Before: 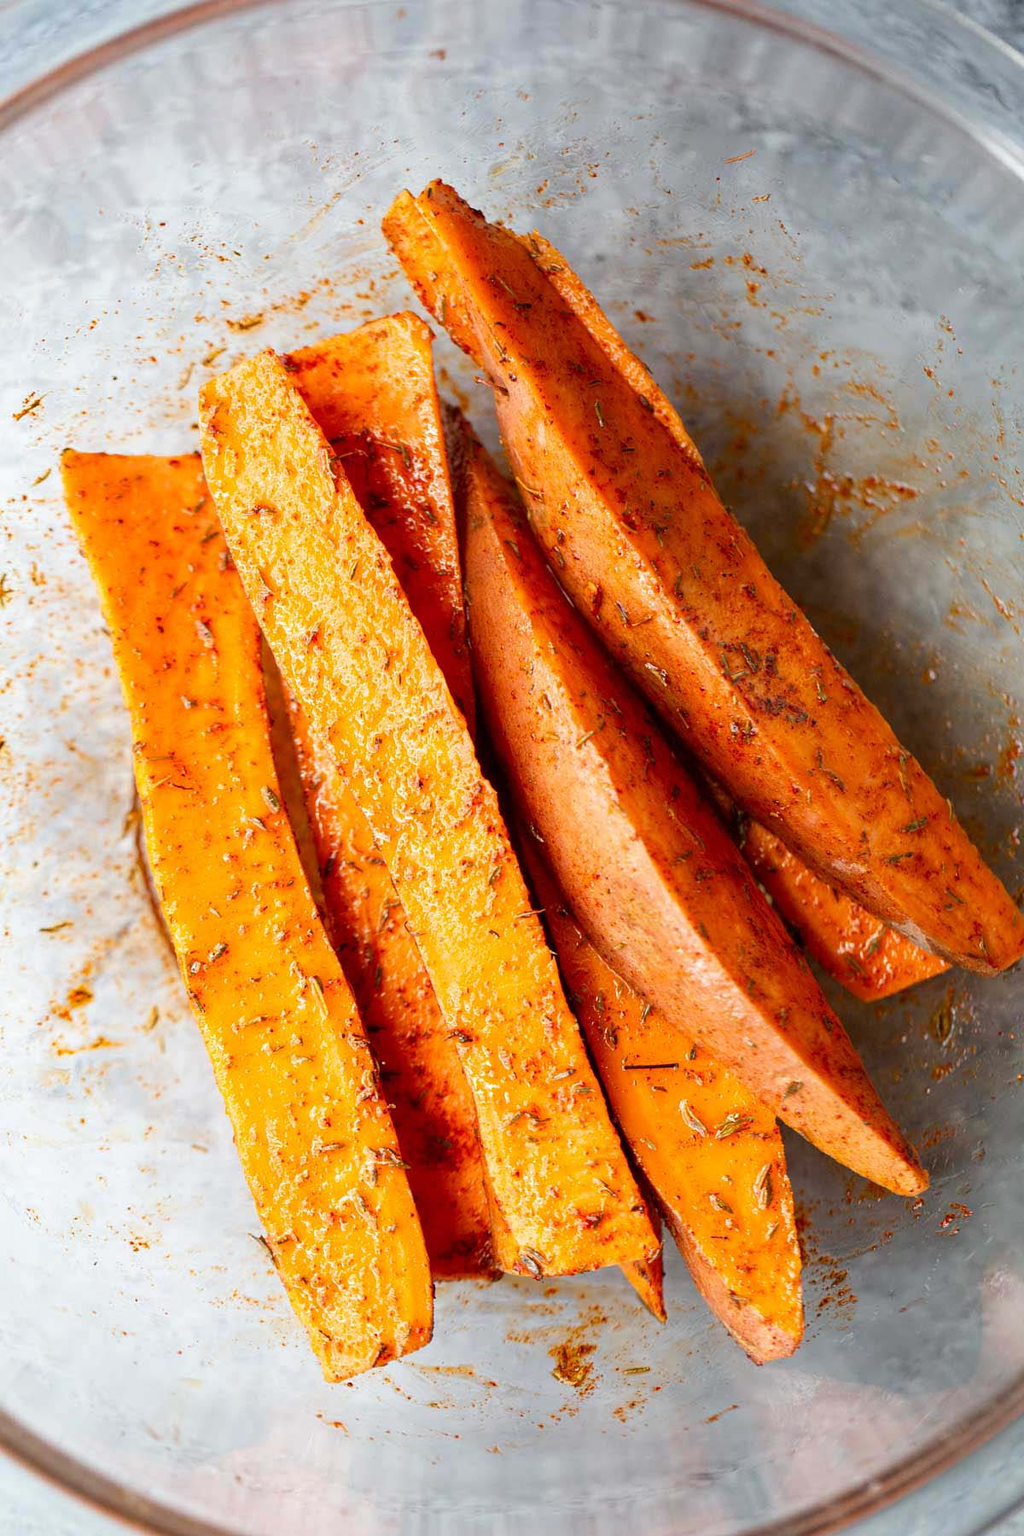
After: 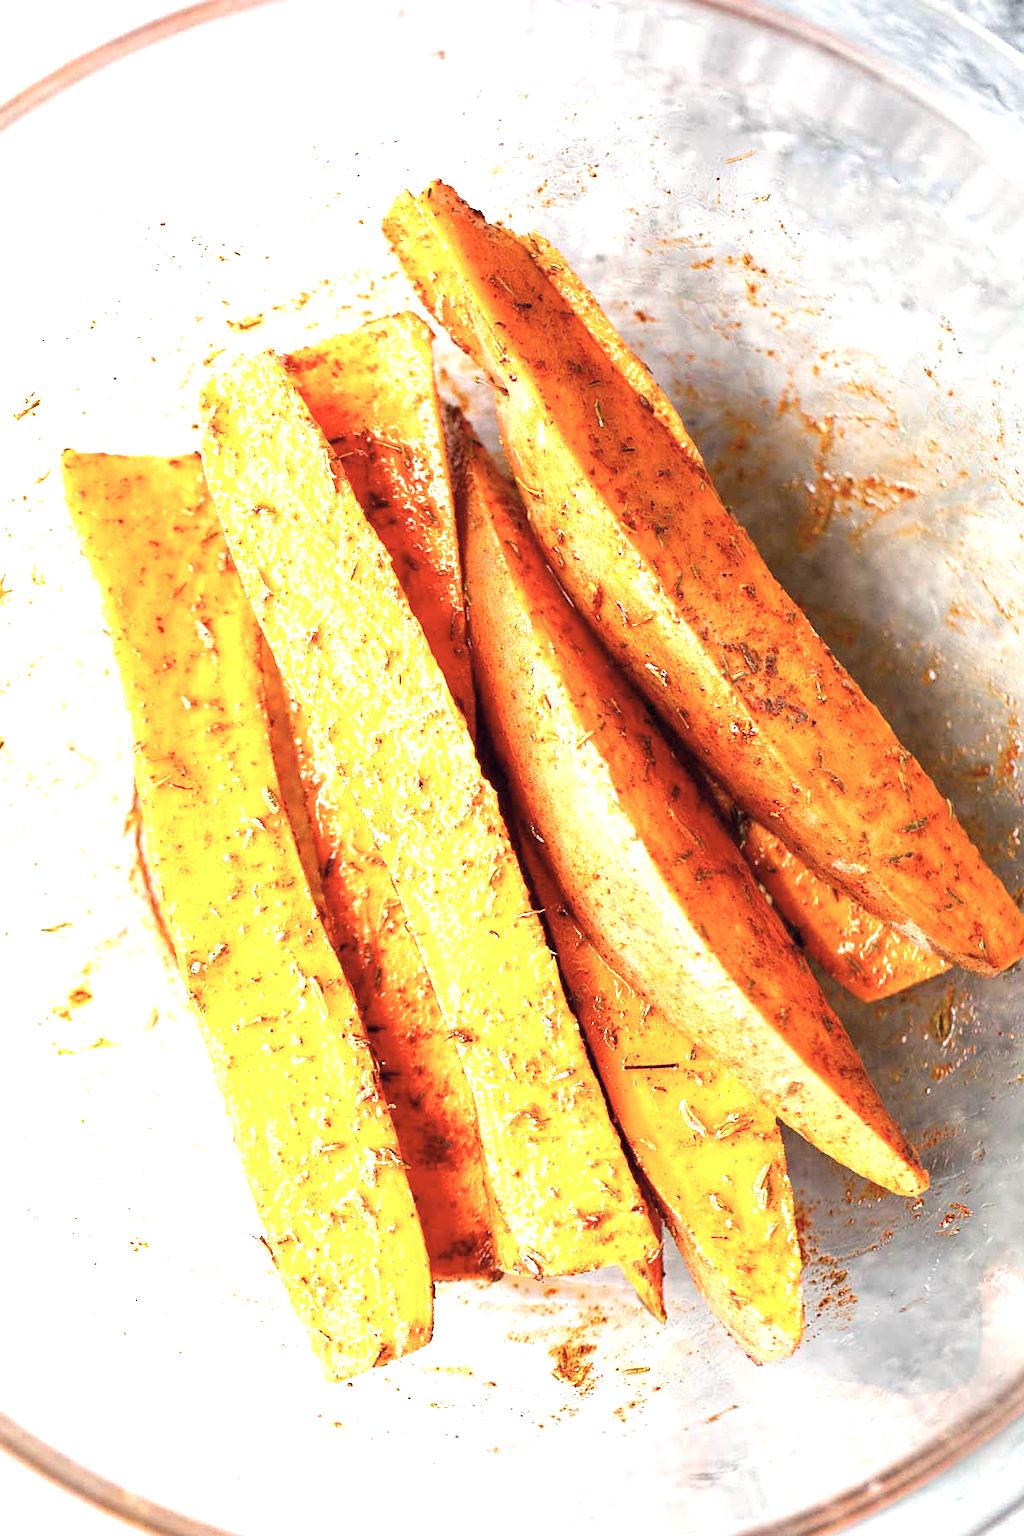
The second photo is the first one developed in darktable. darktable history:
exposure: black level correction 0, exposure 1.439 EV, compensate highlight preservation false
color correction: highlights a* 2.9, highlights b* 5.02, shadows a* -2.57, shadows b* -4.85, saturation 0.803
sharpen: amount 0.204
